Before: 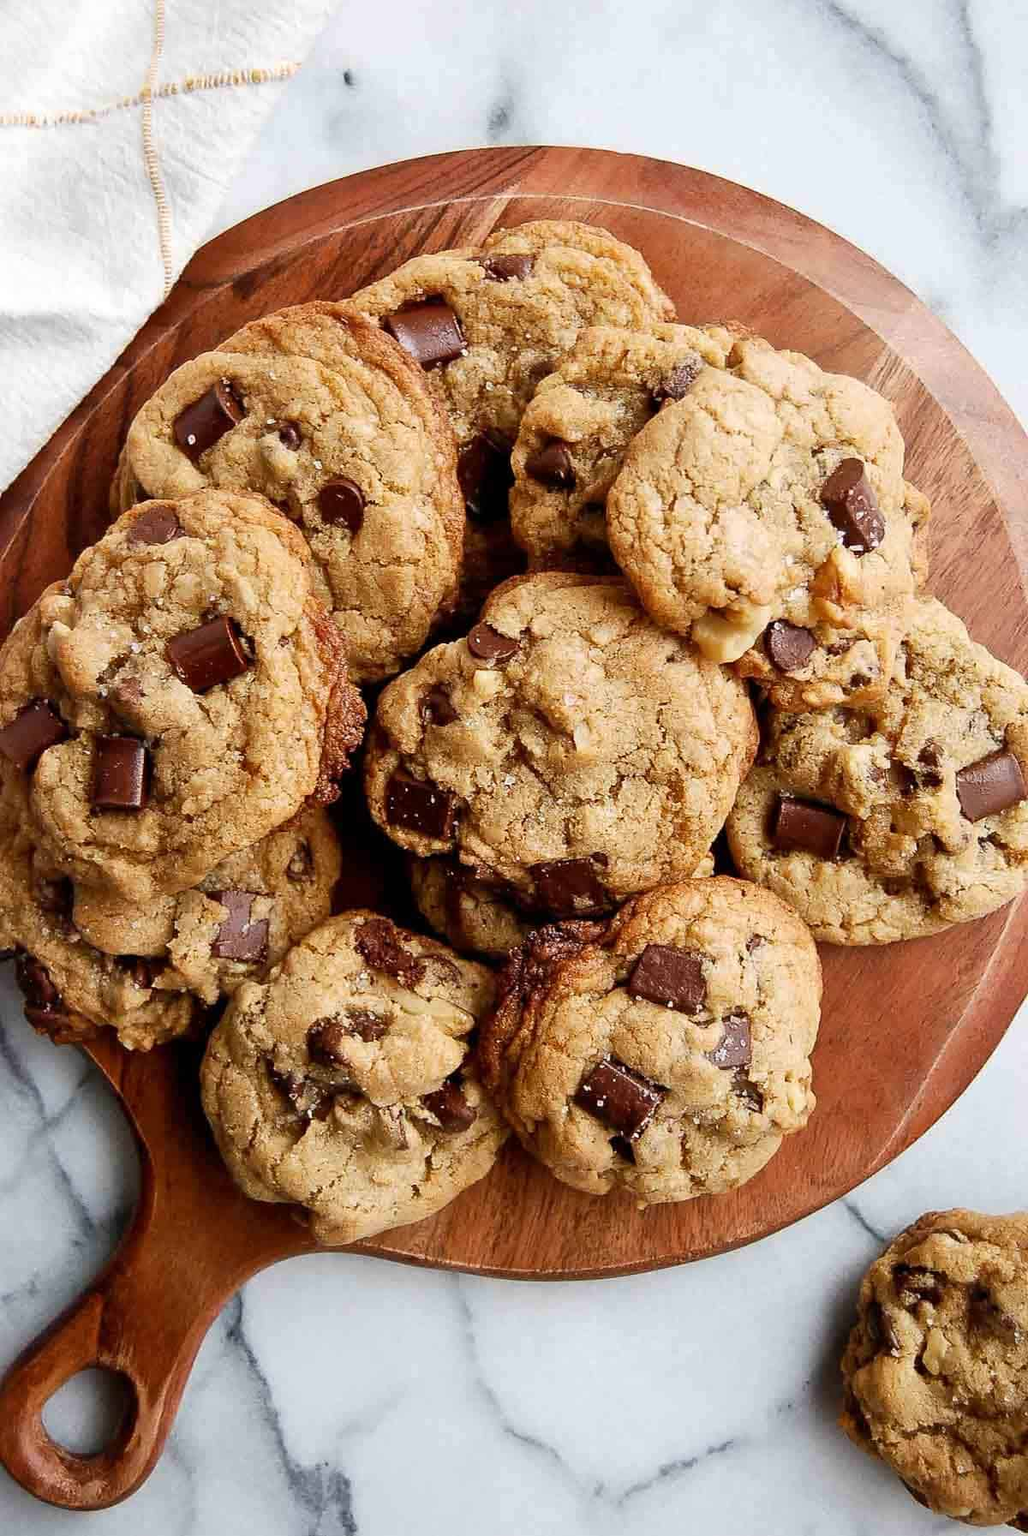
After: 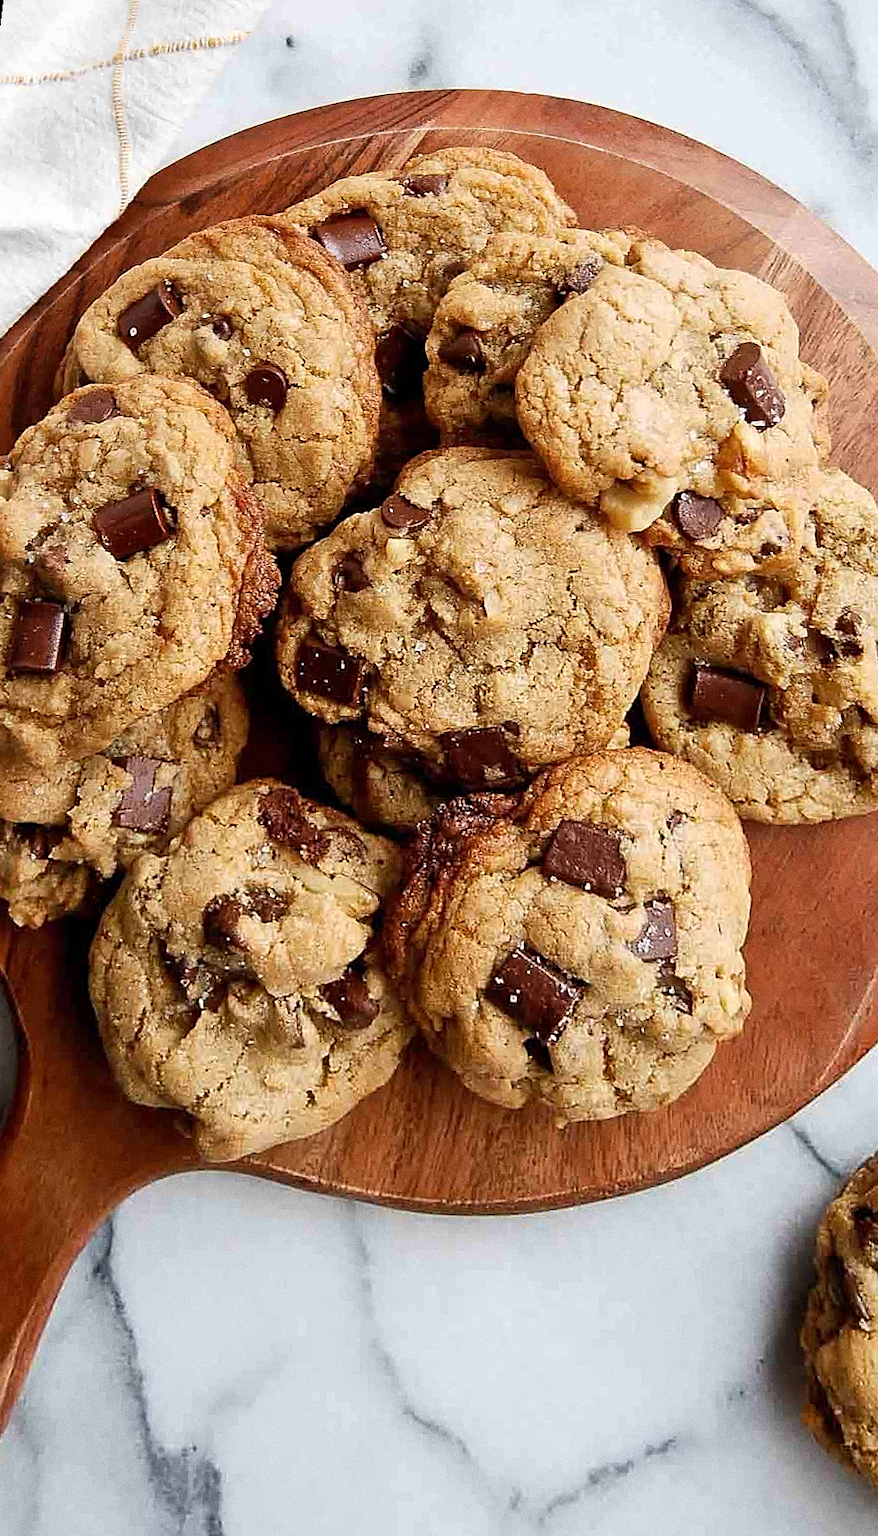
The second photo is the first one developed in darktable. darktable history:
sharpen: on, module defaults
grain: on, module defaults
rotate and perspective: rotation 0.72°, lens shift (vertical) -0.352, lens shift (horizontal) -0.051, crop left 0.152, crop right 0.859, crop top 0.019, crop bottom 0.964
tone equalizer: on, module defaults
